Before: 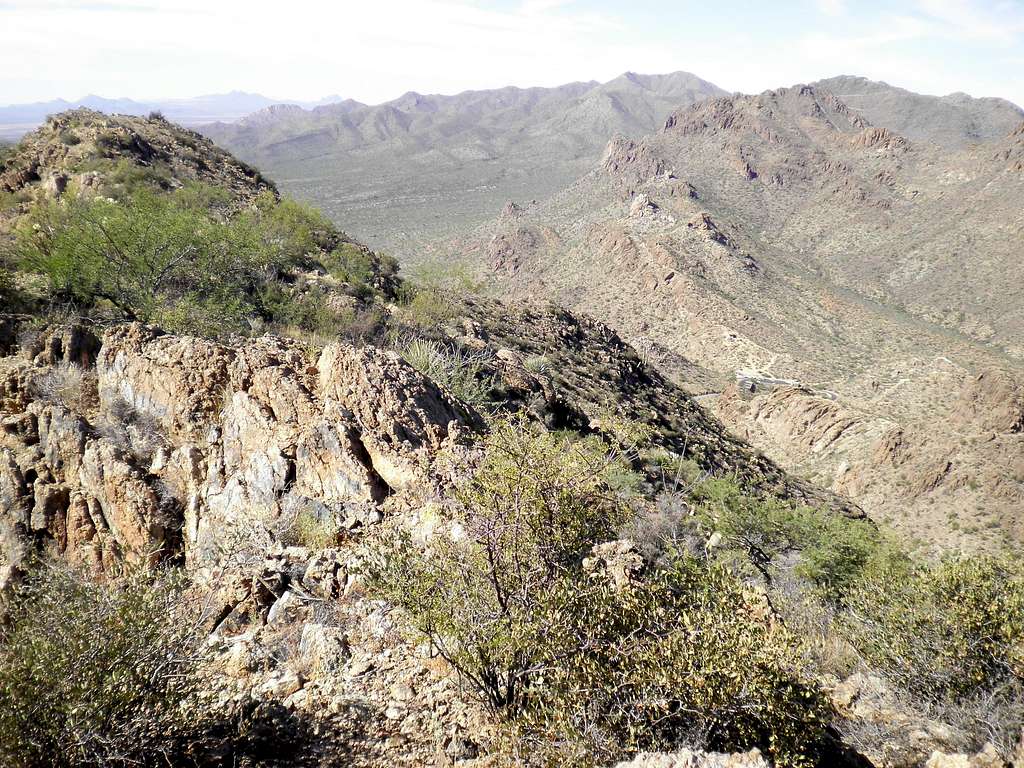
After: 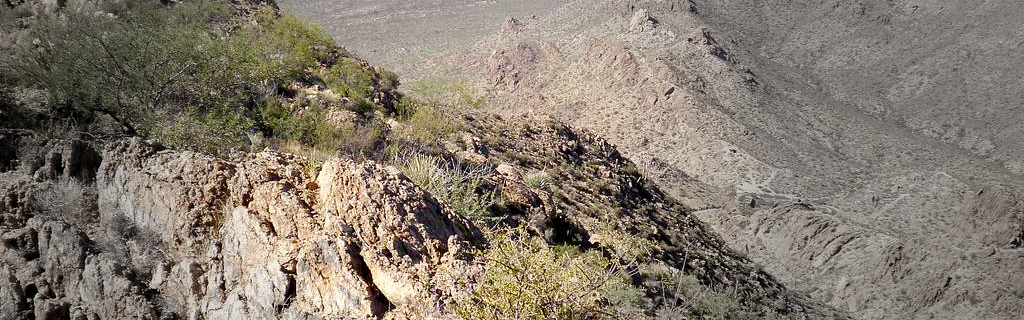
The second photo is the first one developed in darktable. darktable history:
base curve: curves: ch0 [(0, 0) (0.989, 0.992)], preserve colors none
color balance rgb: shadows lift › hue 85.74°, power › chroma 0.32%, power › hue 23.87°, highlights gain › chroma 1.42%, highlights gain › hue 51.33°, perceptual saturation grading › global saturation 25.831%, perceptual saturation grading › highlights -50.091%, perceptual saturation grading › shadows 30.577%, global vibrance 9.395%
crop and rotate: top 24.187%, bottom 34.103%
vignetting: fall-off start 32.1%, fall-off radius 34.71%, saturation -0.659, center (-0.147, 0.016)
